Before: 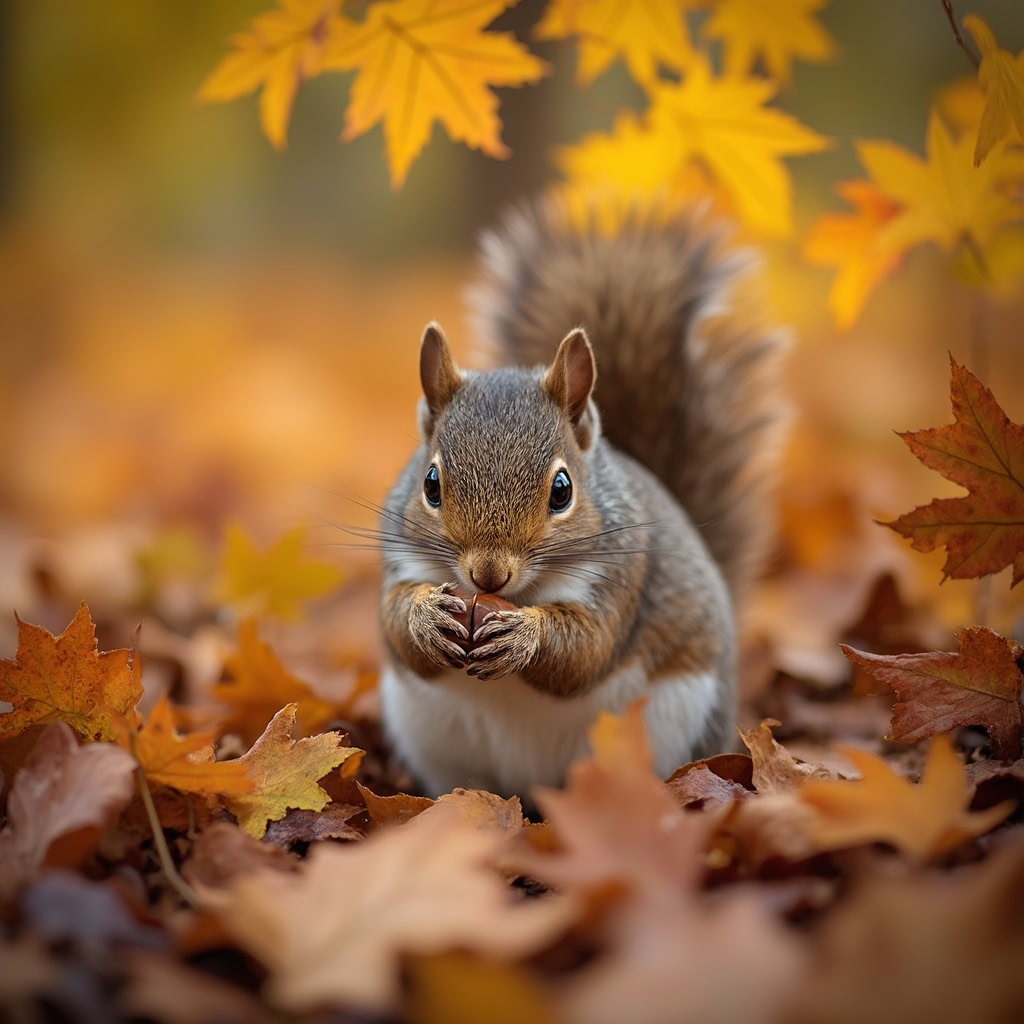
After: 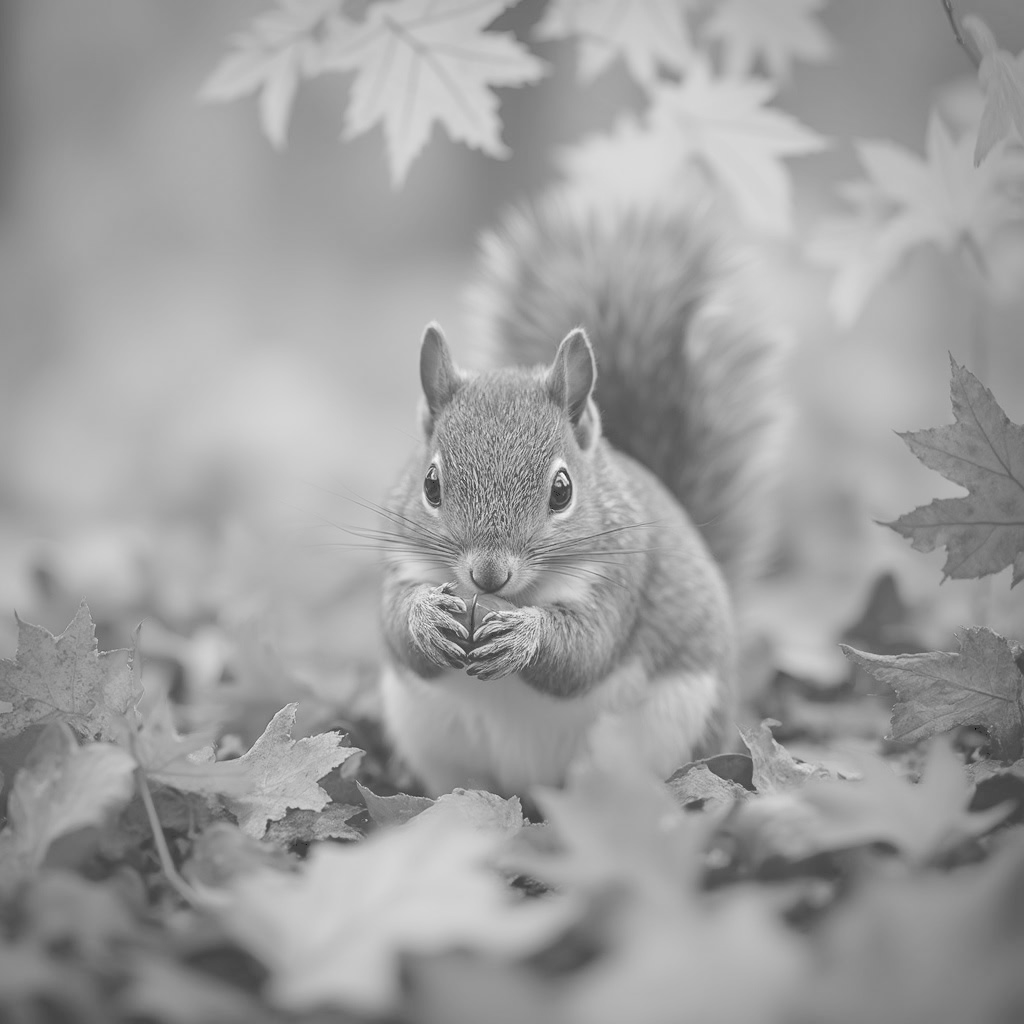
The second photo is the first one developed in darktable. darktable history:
tone equalizer: on, module defaults
monochrome: on, module defaults
tone curve: curves: ch0 [(0, 0) (0.003, 0.275) (0.011, 0.288) (0.025, 0.309) (0.044, 0.326) (0.069, 0.346) (0.1, 0.37) (0.136, 0.396) (0.177, 0.432) (0.224, 0.473) (0.277, 0.516) (0.335, 0.566) (0.399, 0.611) (0.468, 0.661) (0.543, 0.711) (0.623, 0.761) (0.709, 0.817) (0.801, 0.867) (0.898, 0.911) (1, 1)], preserve colors none
